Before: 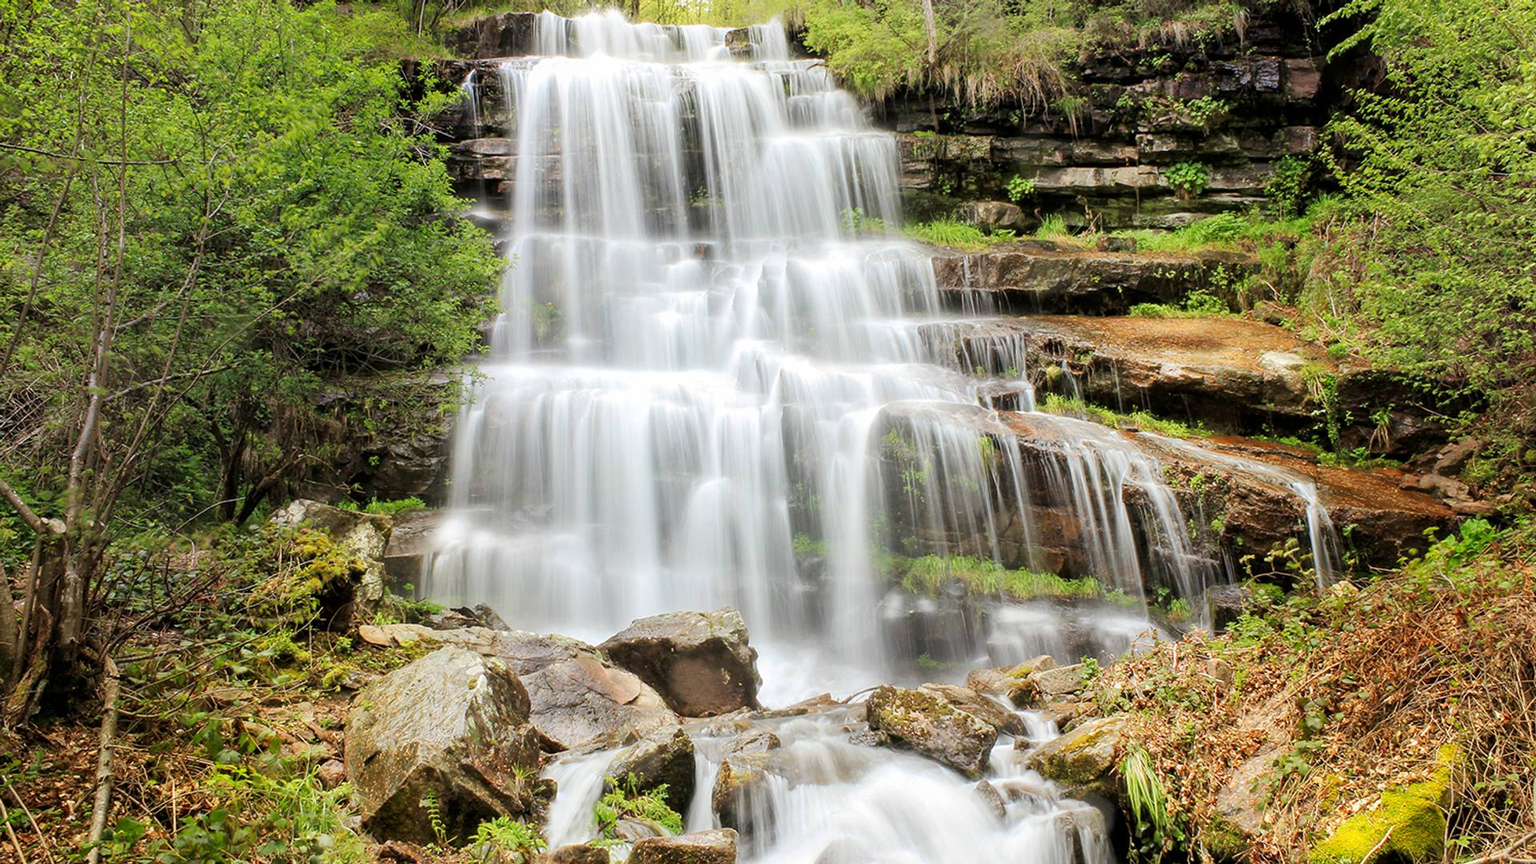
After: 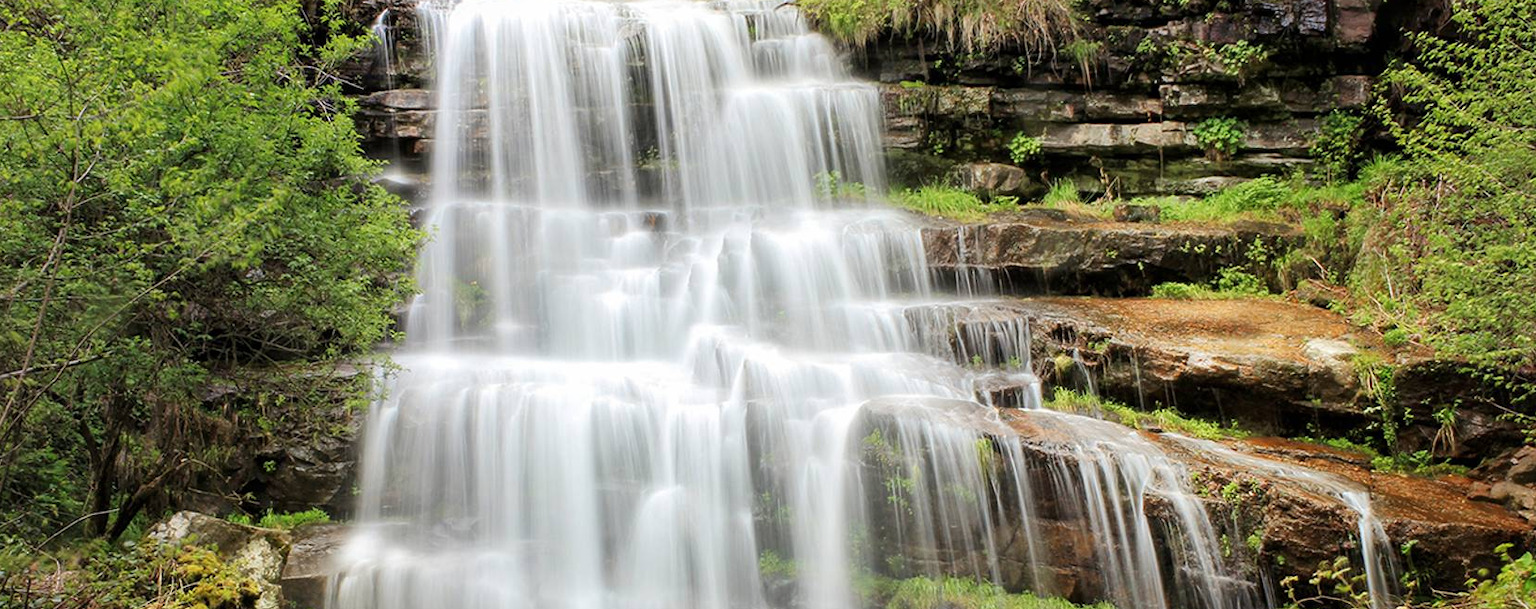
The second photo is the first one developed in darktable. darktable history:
crop and rotate: left 9.345%, top 7.22%, right 4.982%, bottom 32.331%
contrast brightness saturation: saturation -0.05
